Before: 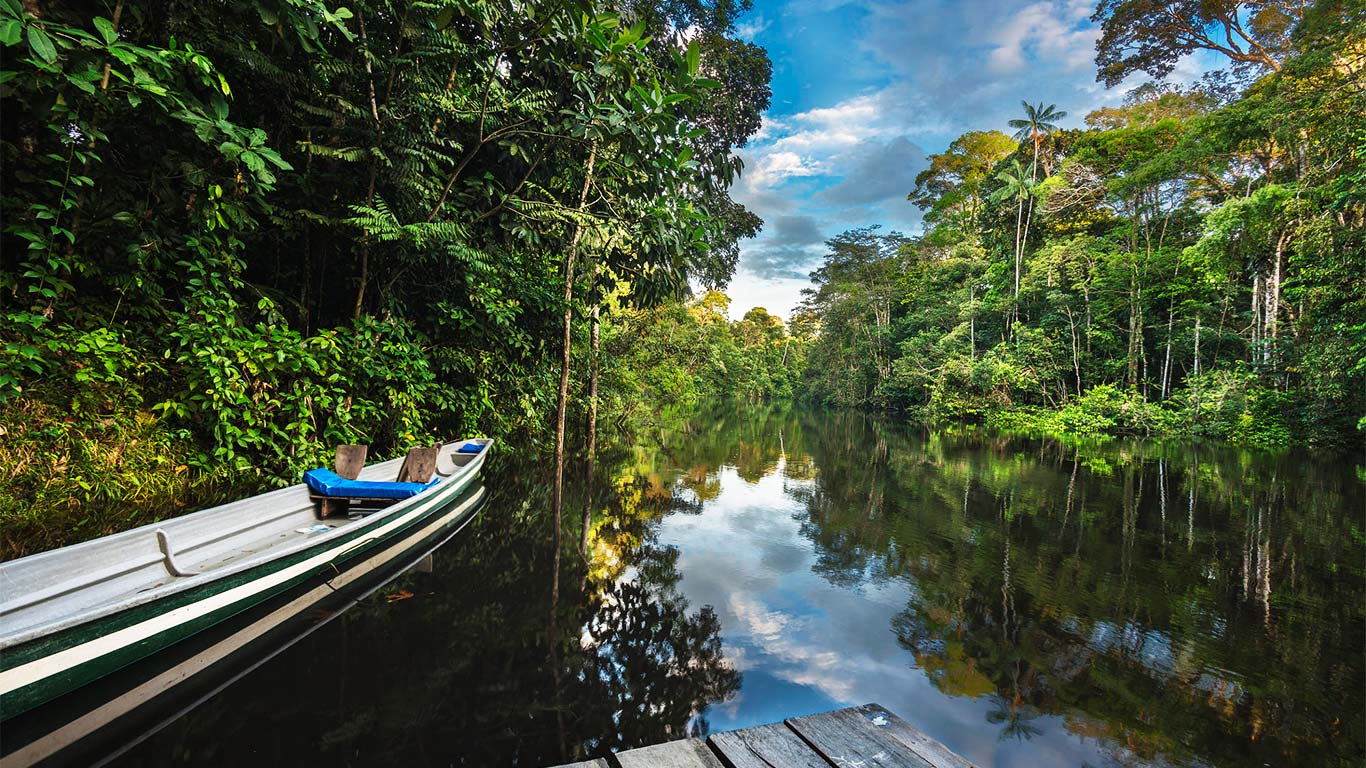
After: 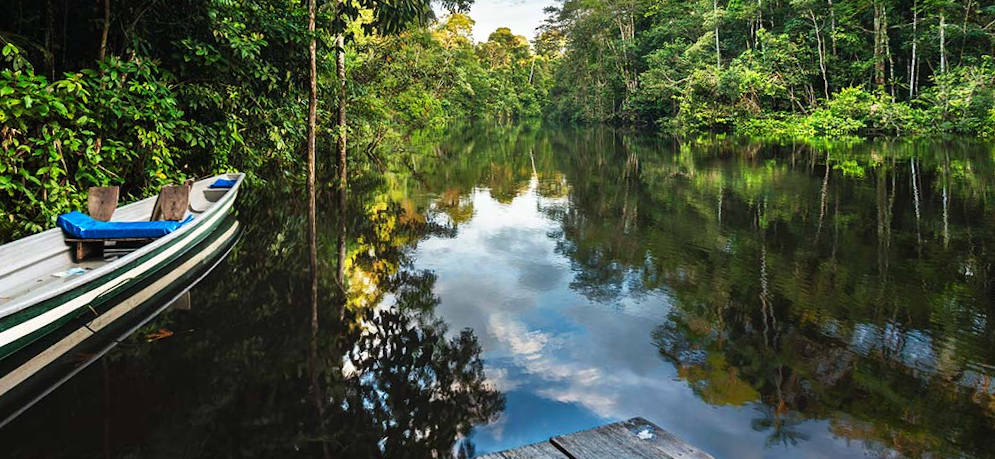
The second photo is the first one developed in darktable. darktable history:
rotate and perspective: rotation -3°, crop left 0.031, crop right 0.968, crop top 0.07, crop bottom 0.93
crop and rotate: left 17.299%, top 35.115%, right 7.015%, bottom 1.024%
